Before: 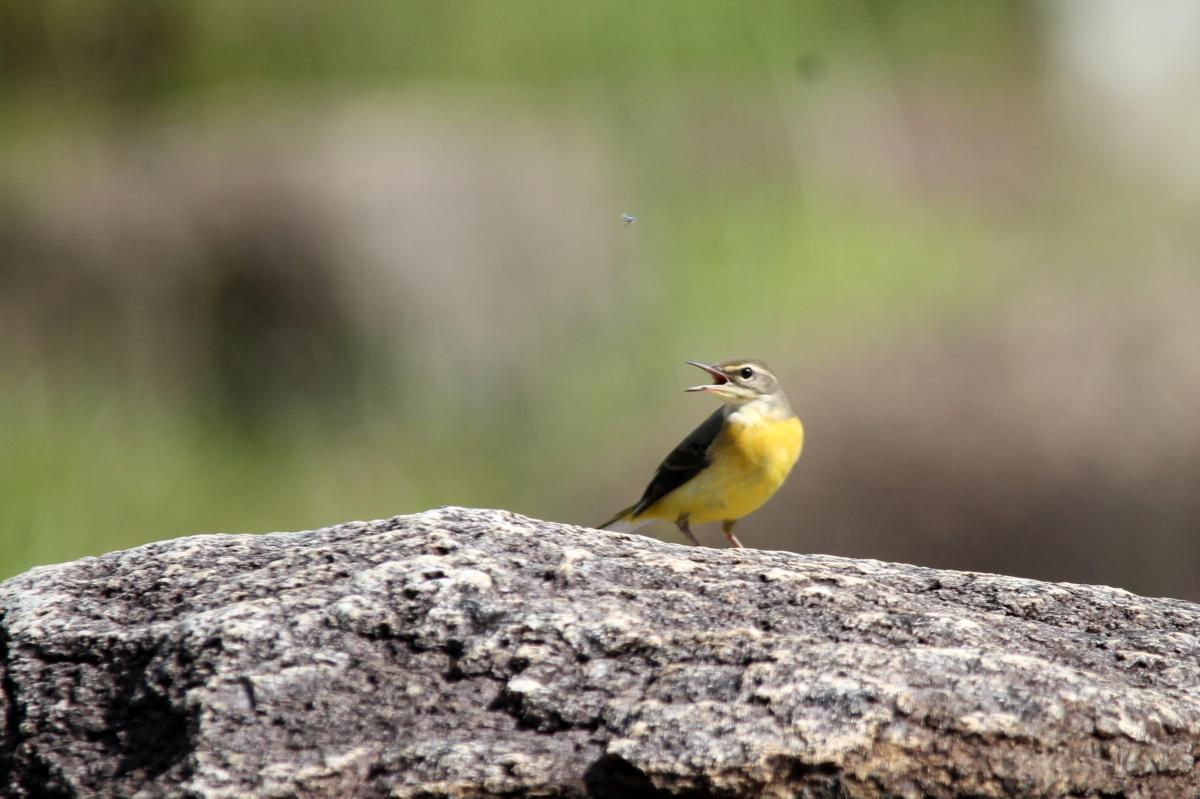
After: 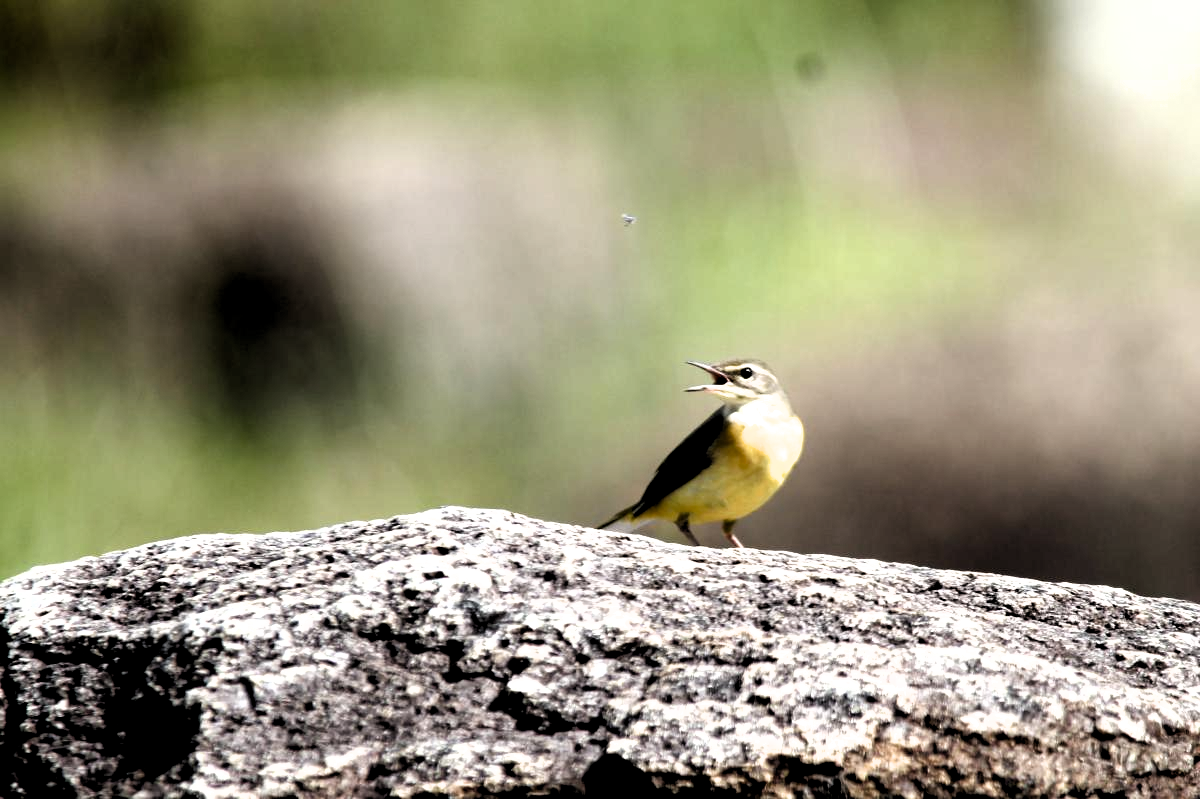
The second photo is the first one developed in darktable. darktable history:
exposure: black level correction 0.008, exposure 0.096 EV, compensate highlight preservation false
levels: levels [0.018, 0.493, 1]
filmic rgb: black relative exposure -8.23 EV, white relative exposure 2.22 EV, hardness 7.18, latitude 84.81%, contrast 1.71, highlights saturation mix -3.22%, shadows ↔ highlights balance -2.17%
tone equalizer: on, module defaults
